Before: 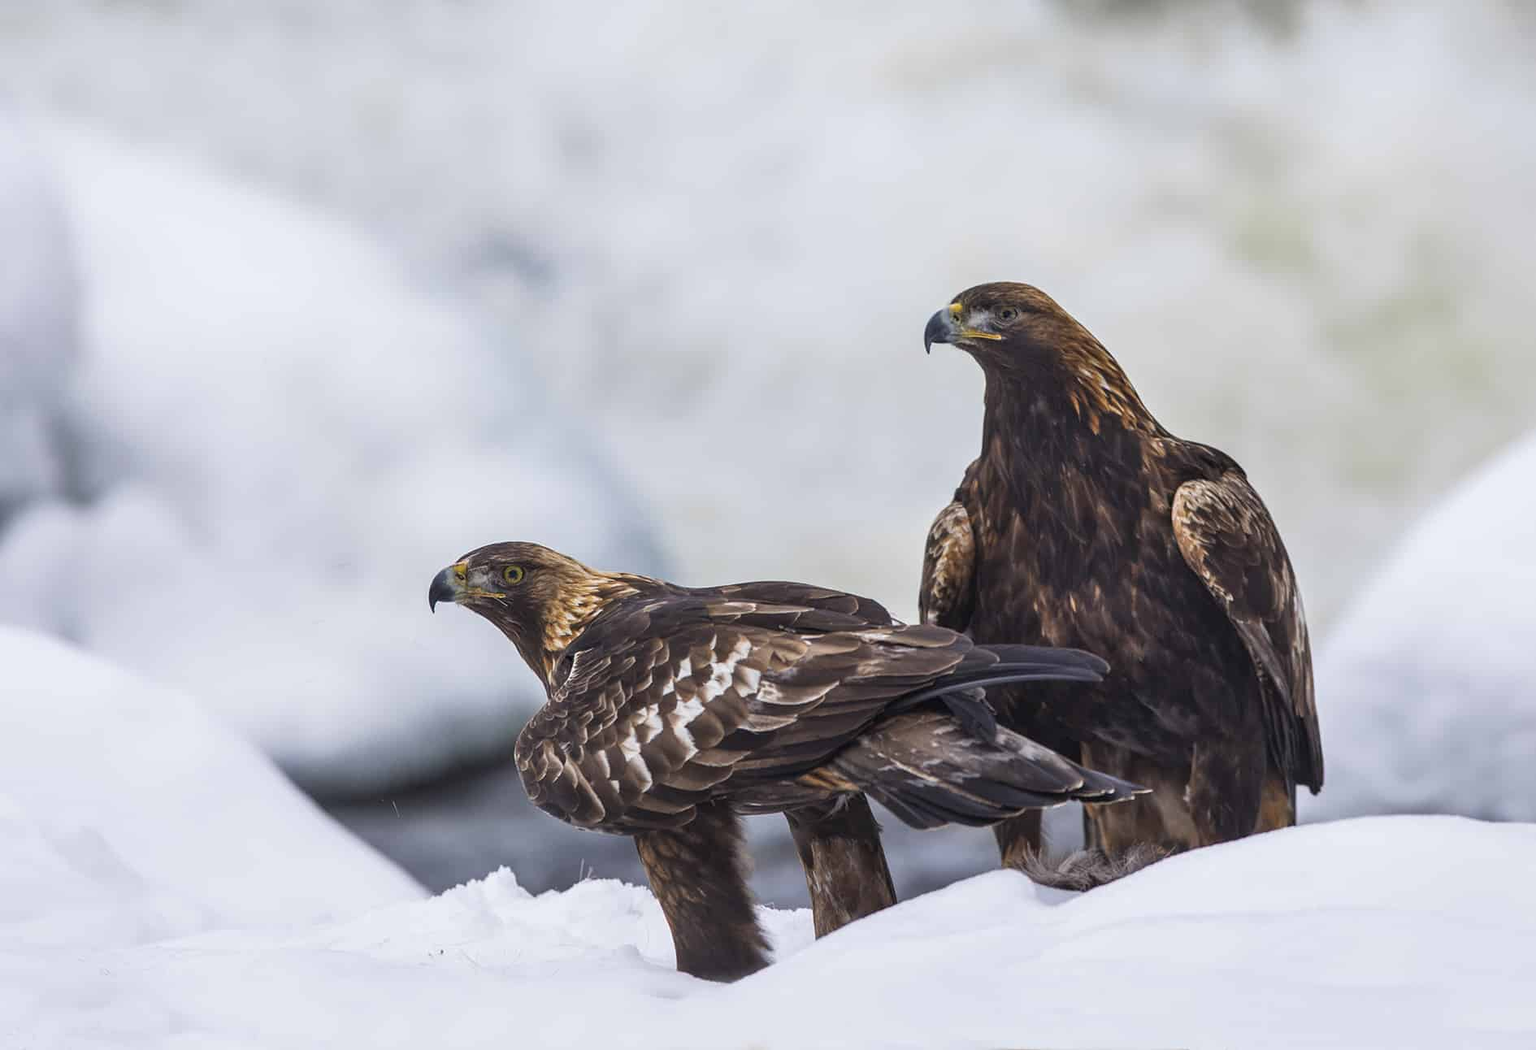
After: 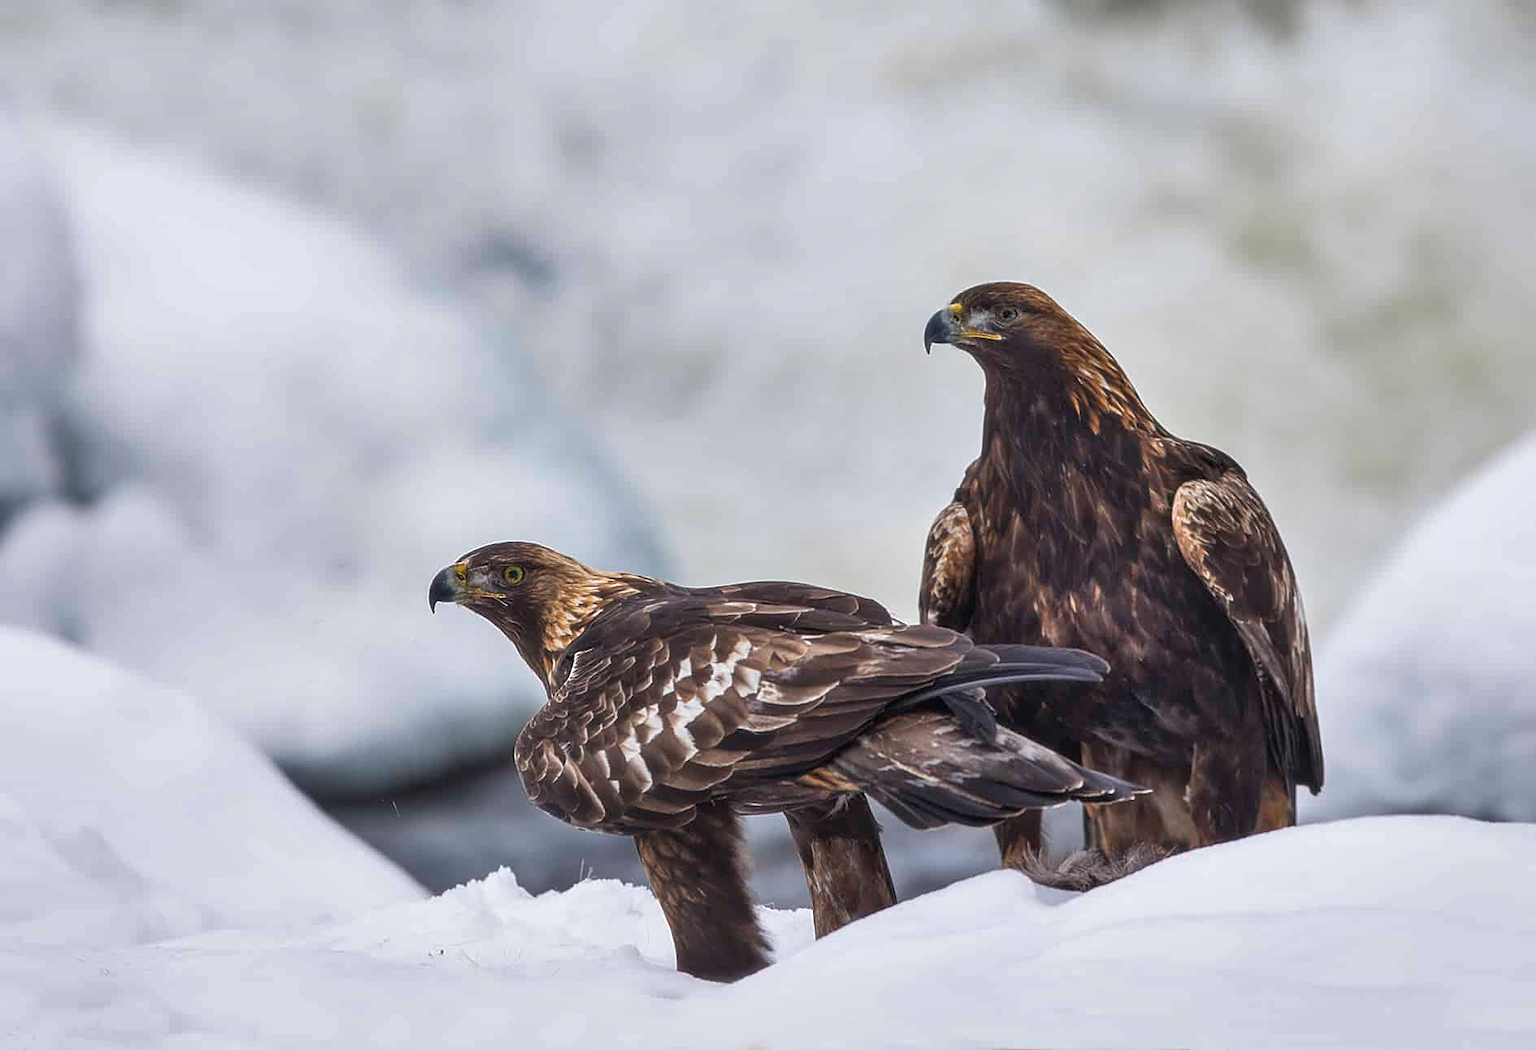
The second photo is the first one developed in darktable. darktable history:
soften: size 10%, saturation 50%, brightness 0.2 EV, mix 10%
shadows and highlights: soften with gaussian
sharpen: on, module defaults
